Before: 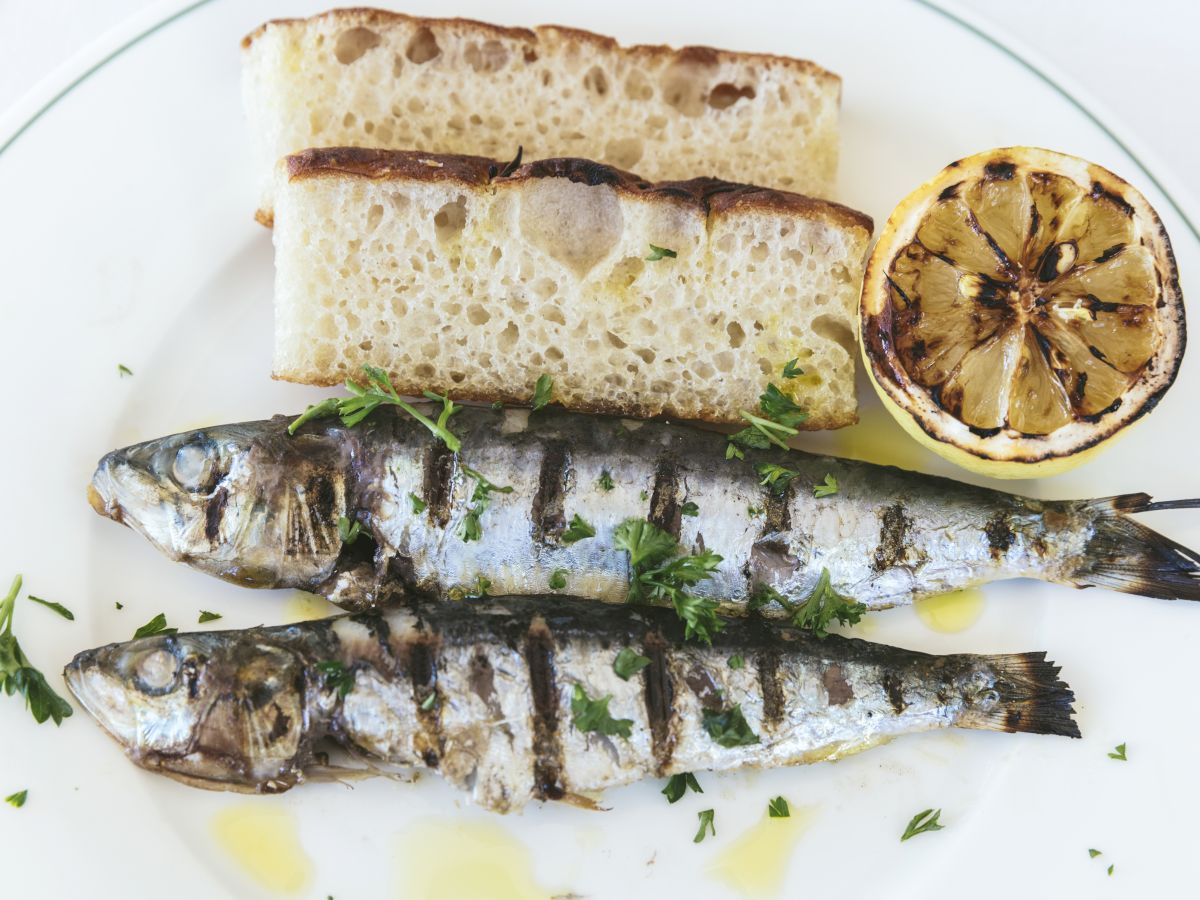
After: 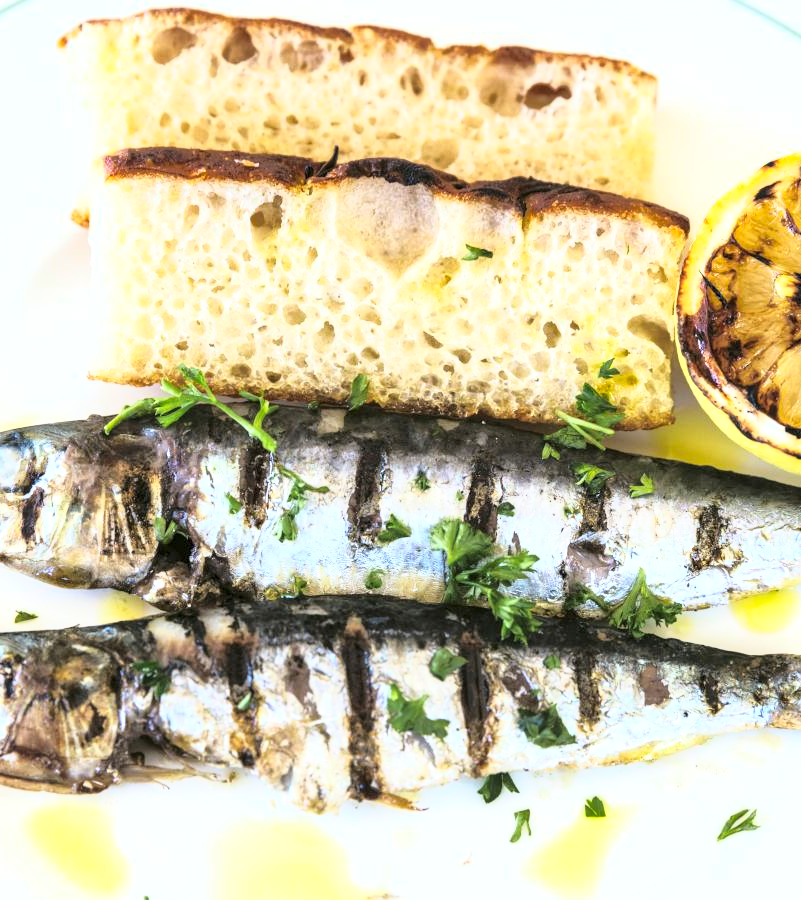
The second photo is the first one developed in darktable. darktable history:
shadows and highlights: on, module defaults
base curve: curves: ch0 [(0, 0) (0.007, 0.004) (0.027, 0.03) (0.046, 0.07) (0.207, 0.54) (0.442, 0.872) (0.673, 0.972) (1, 1)]
local contrast: highlights 25%, shadows 76%, midtone range 0.743
crop: left 15.386%, right 17.83%
